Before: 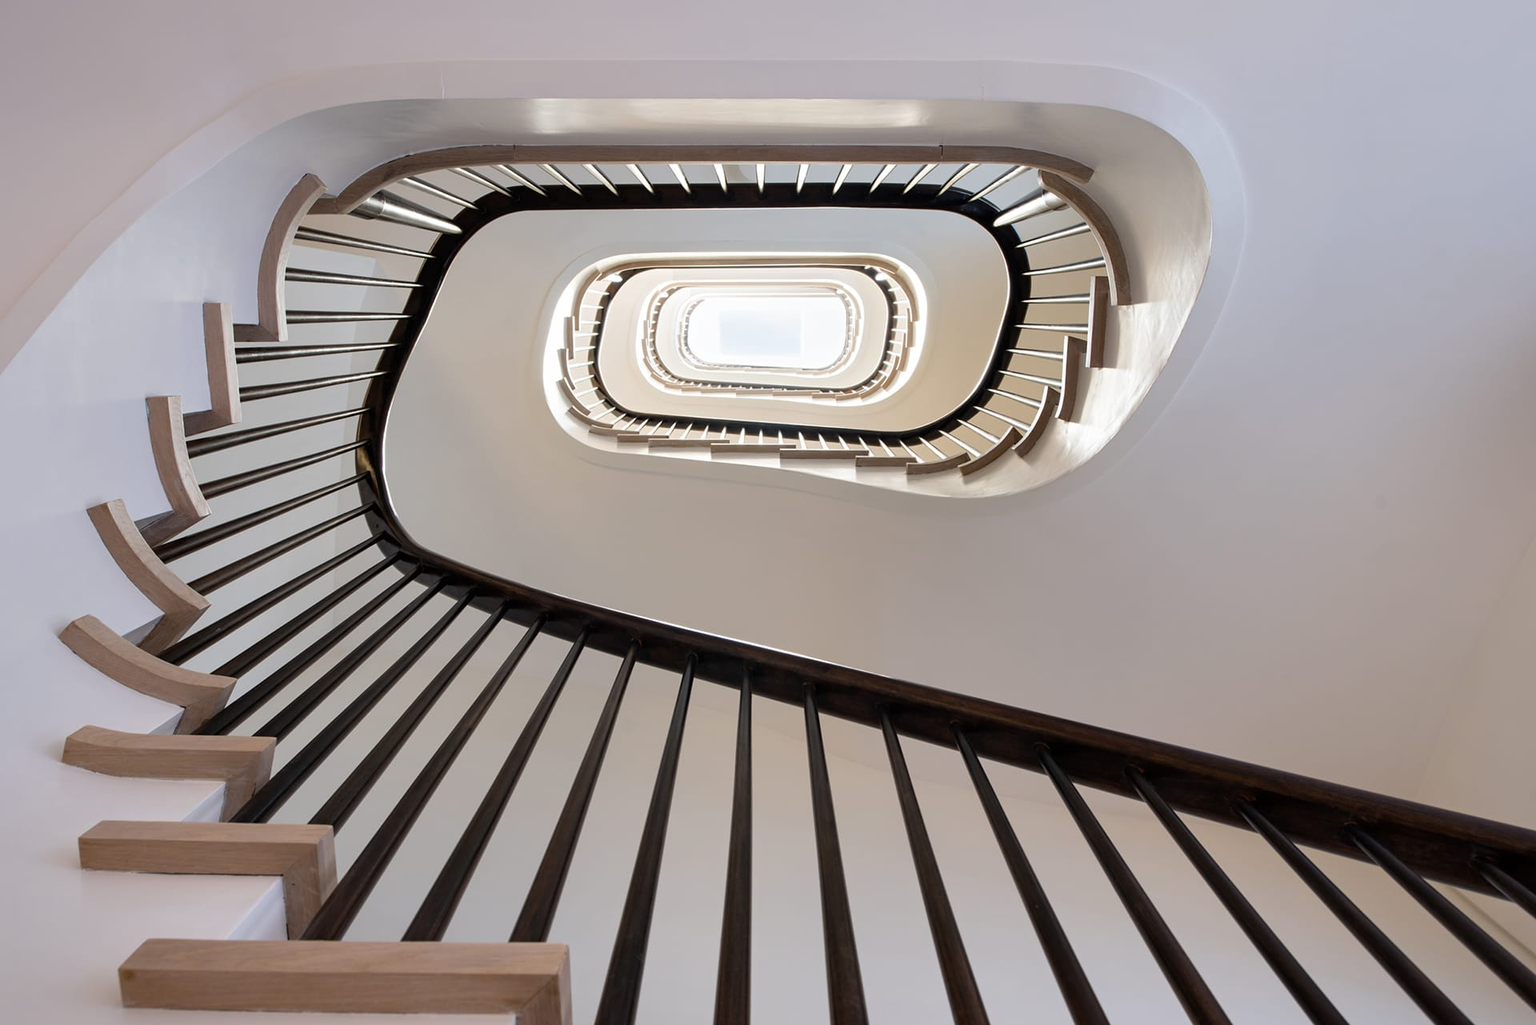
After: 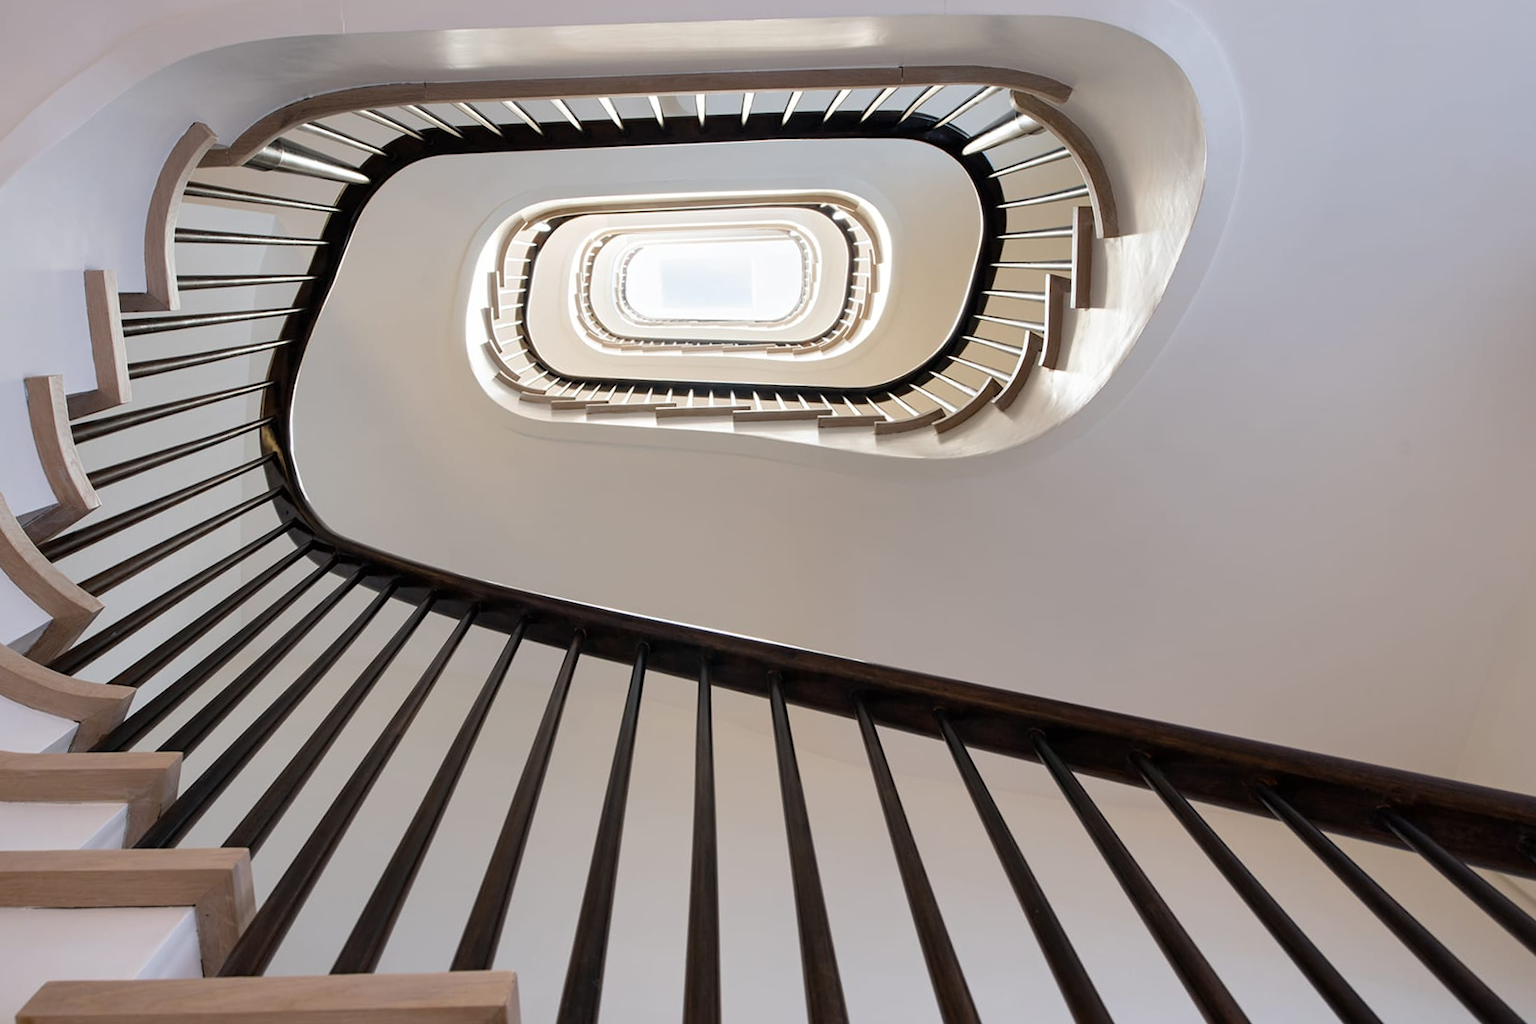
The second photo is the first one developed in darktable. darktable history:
crop and rotate: angle 1.98°, left 5.762%, top 5.722%
